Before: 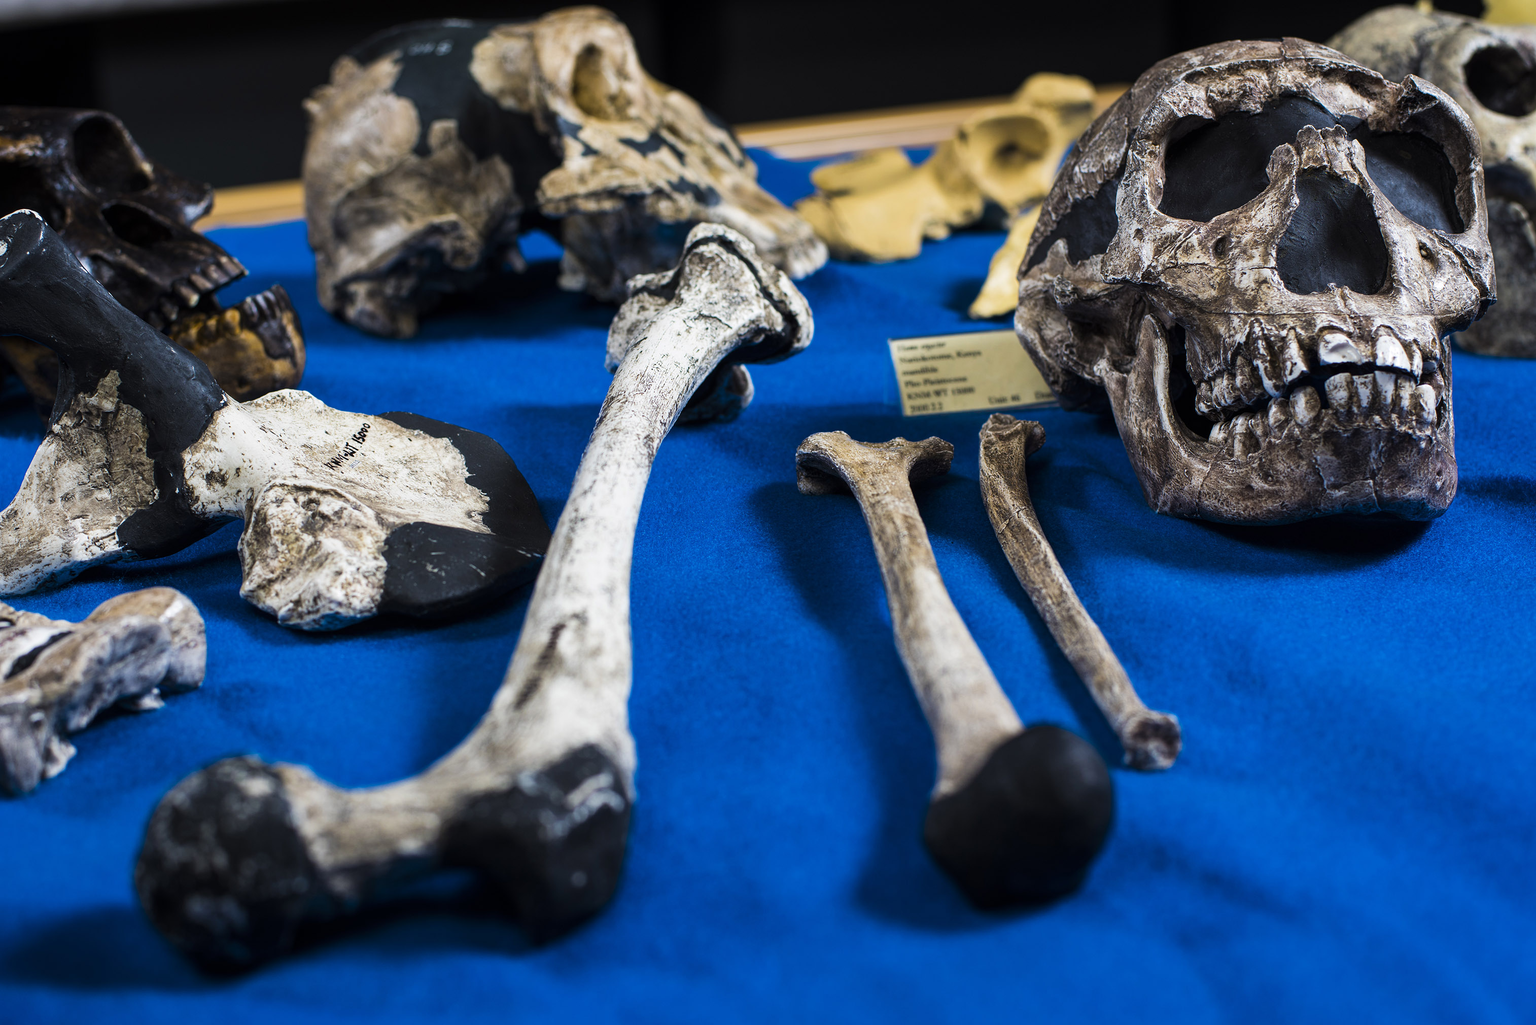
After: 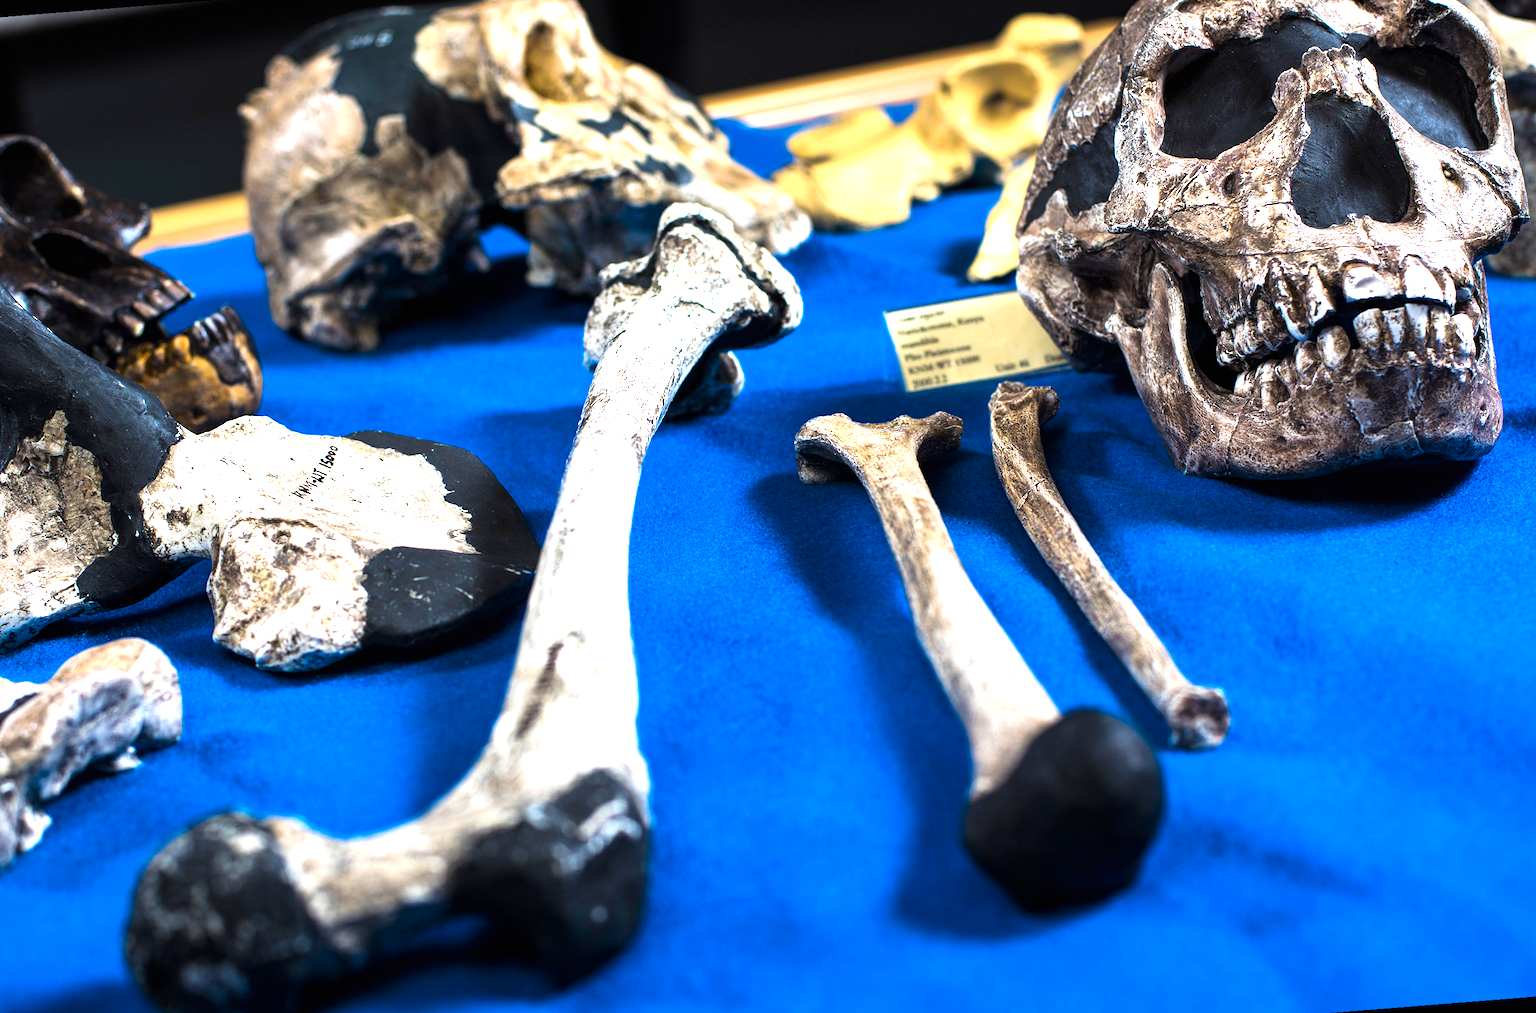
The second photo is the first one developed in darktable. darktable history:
rotate and perspective: rotation -4.57°, crop left 0.054, crop right 0.944, crop top 0.087, crop bottom 0.914
exposure: black level correction 0, exposure 1.198 EV, compensate exposure bias true, compensate highlight preservation false
